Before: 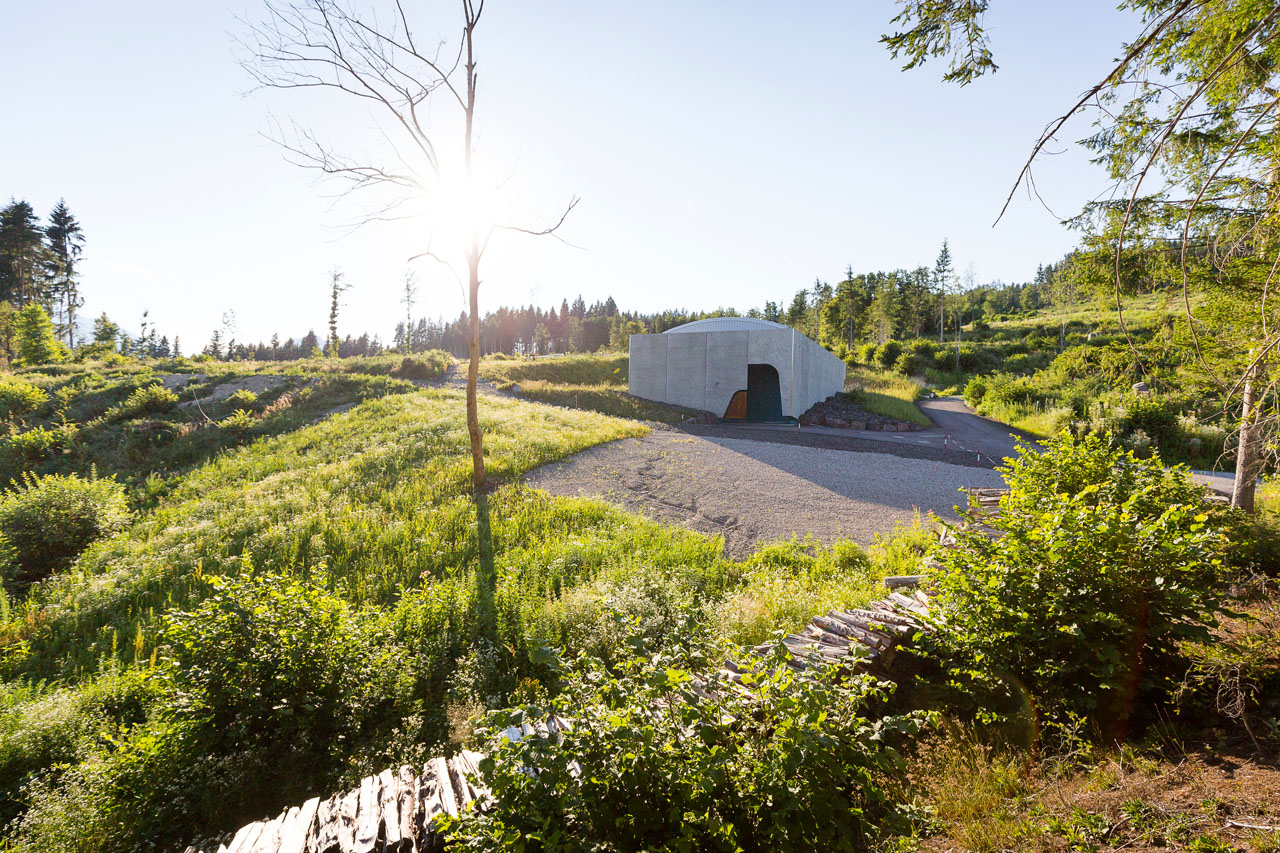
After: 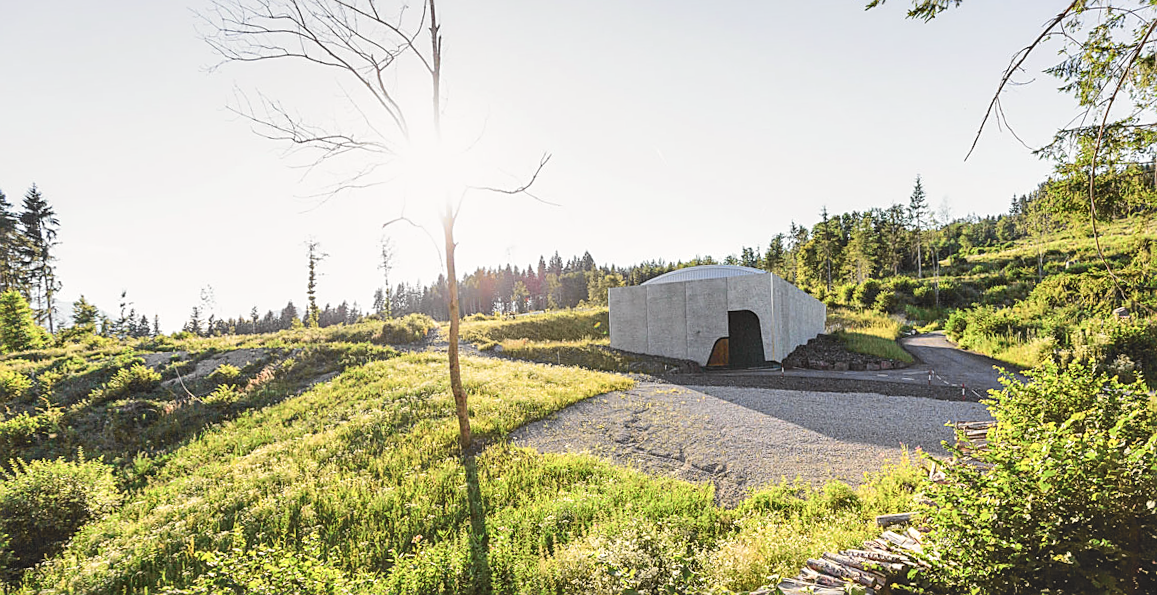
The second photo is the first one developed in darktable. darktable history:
tone curve: curves: ch0 [(0, 0.019) (0.066, 0.043) (0.189, 0.182) (0.368, 0.407) (0.501, 0.564) (0.677, 0.729) (0.851, 0.861) (0.997, 0.959)]; ch1 [(0, 0) (0.187, 0.121) (0.388, 0.346) (0.437, 0.409) (0.474, 0.472) (0.499, 0.501) (0.514, 0.507) (0.548, 0.557) (0.653, 0.663) (0.812, 0.856) (1, 1)]; ch2 [(0, 0) (0.246, 0.214) (0.421, 0.427) (0.459, 0.484) (0.5, 0.504) (0.518, 0.516) (0.529, 0.548) (0.56, 0.576) (0.607, 0.63) (0.744, 0.734) (0.867, 0.821) (0.993, 0.889)], color space Lab, independent channels, preserve colors none
sharpen: on, module defaults
exposure: black level correction -0.023, exposure -0.039 EV, compensate highlight preservation false
rotate and perspective: rotation -3.18°, automatic cropping off
crop: left 3.015%, top 8.969%, right 9.647%, bottom 26.457%
local contrast: highlights 59%, detail 145%
